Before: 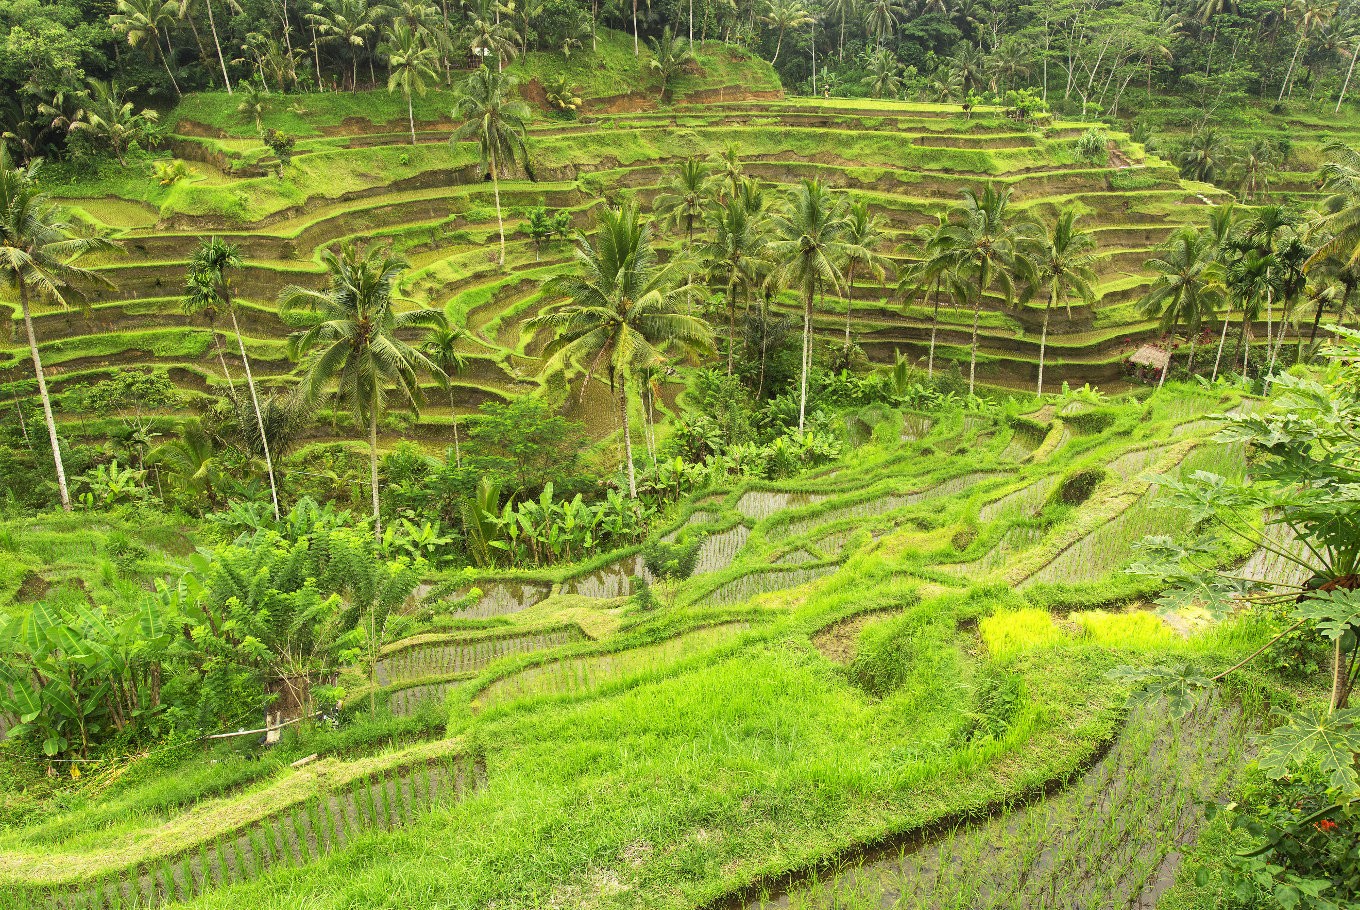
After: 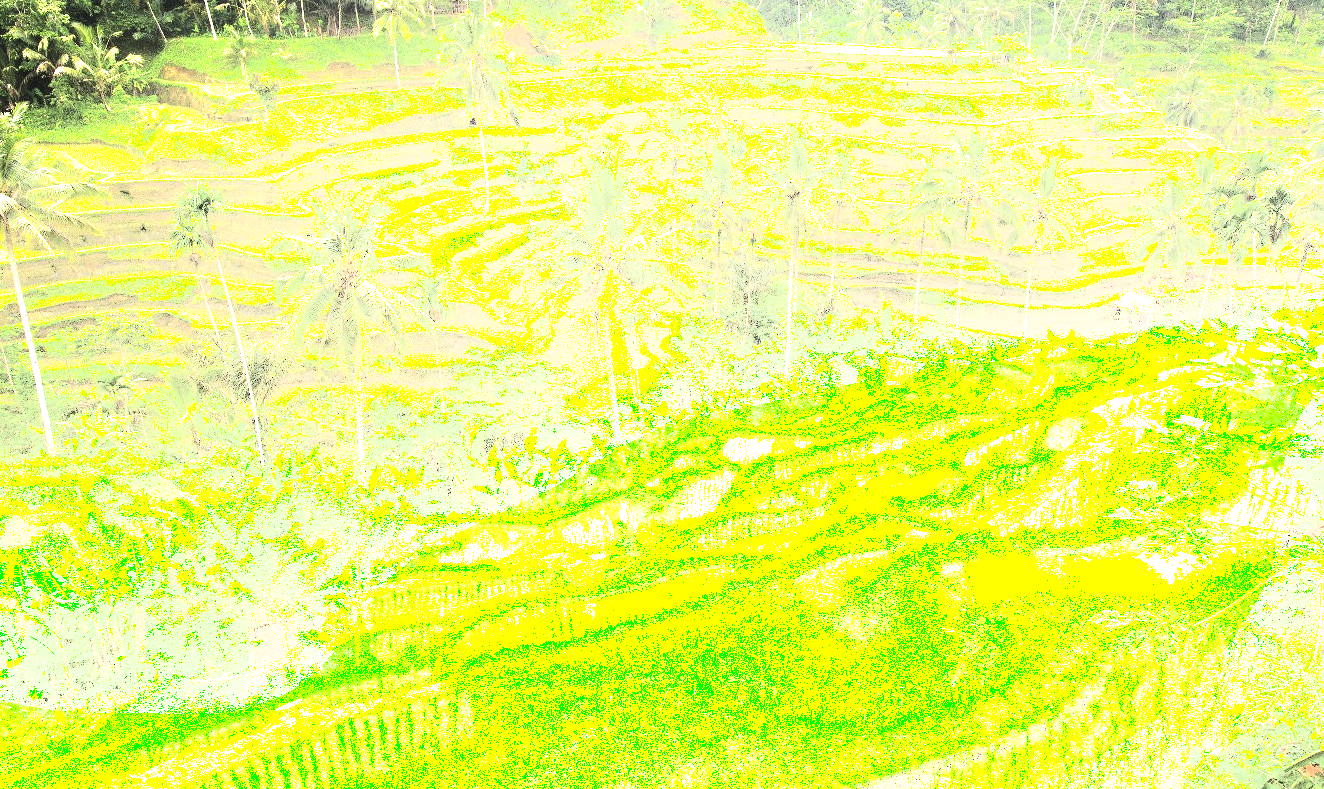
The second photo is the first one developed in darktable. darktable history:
crop: left 1.16%, top 6.087%, right 1.437%, bottom 7.128%
exposure: exposure 1.155 EV, compensate highlight preservation false
shadows and highlights: shadows -89.11, highlights 91.33, soften with gaussian
local contrast: mode bilateral grid, contrast 19, coarseness 51, detail 120%, midtone range 0.2
tone equalizer: -8 EV -0.735 EV, -7 EV -0.737 EV, -6 EV -0.608 EV, -5 EV -0.383 EV, -3 EV 0.404 EV, -2 EV 0.6 EV, -1 EV 0.674 EV, +0 EV 0.775 EV, edges refinement/feathering 500, mask exposure compensation -1.57 EV, preserve details no
